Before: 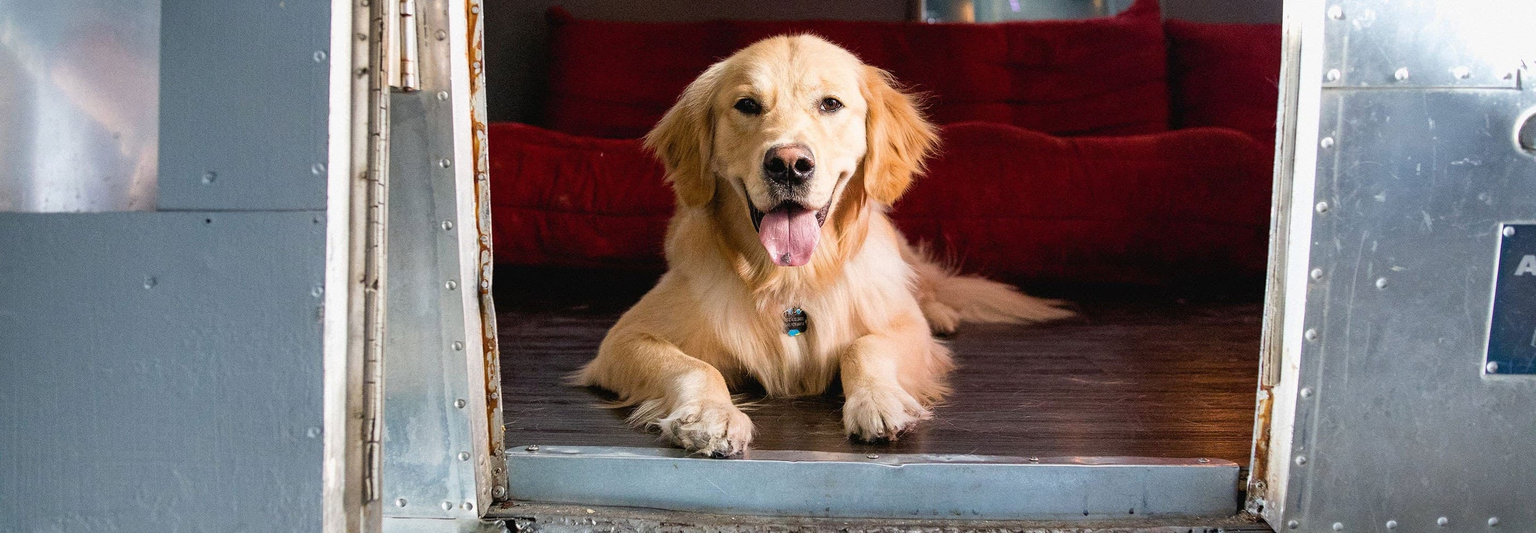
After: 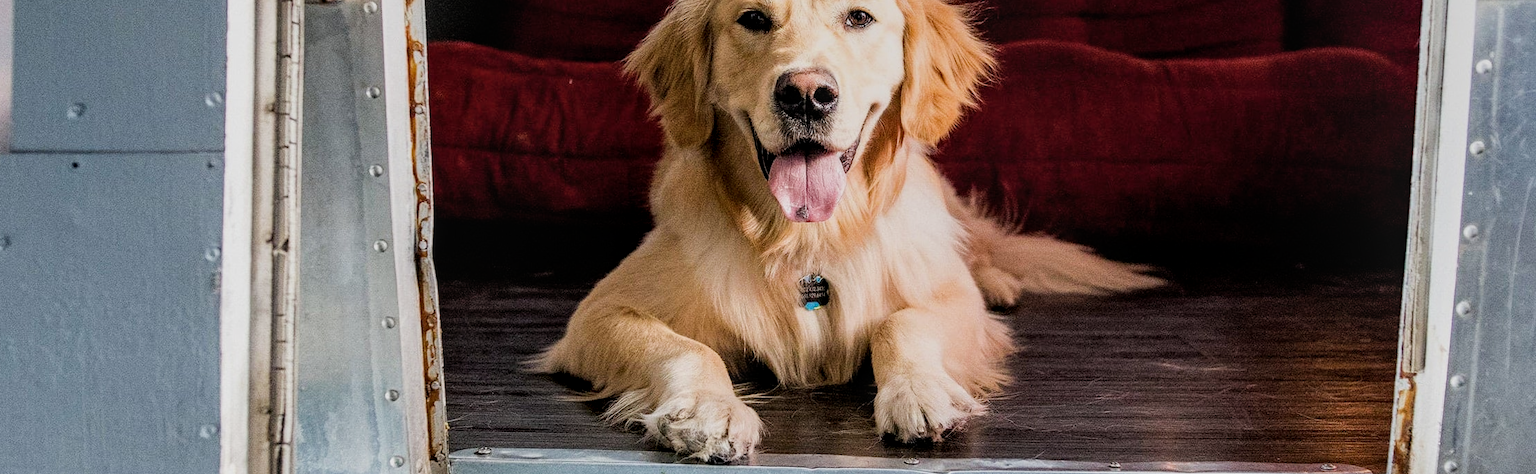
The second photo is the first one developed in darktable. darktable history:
local contrast: on, module defaults
crop: left 9.712%, top 16.928%, right 10.845%, bottom 12.332%
filmic rgb: black relative exposure -7.65 EV, hardness 4.02, contrast 1.1, highlights saturation mix -30%
